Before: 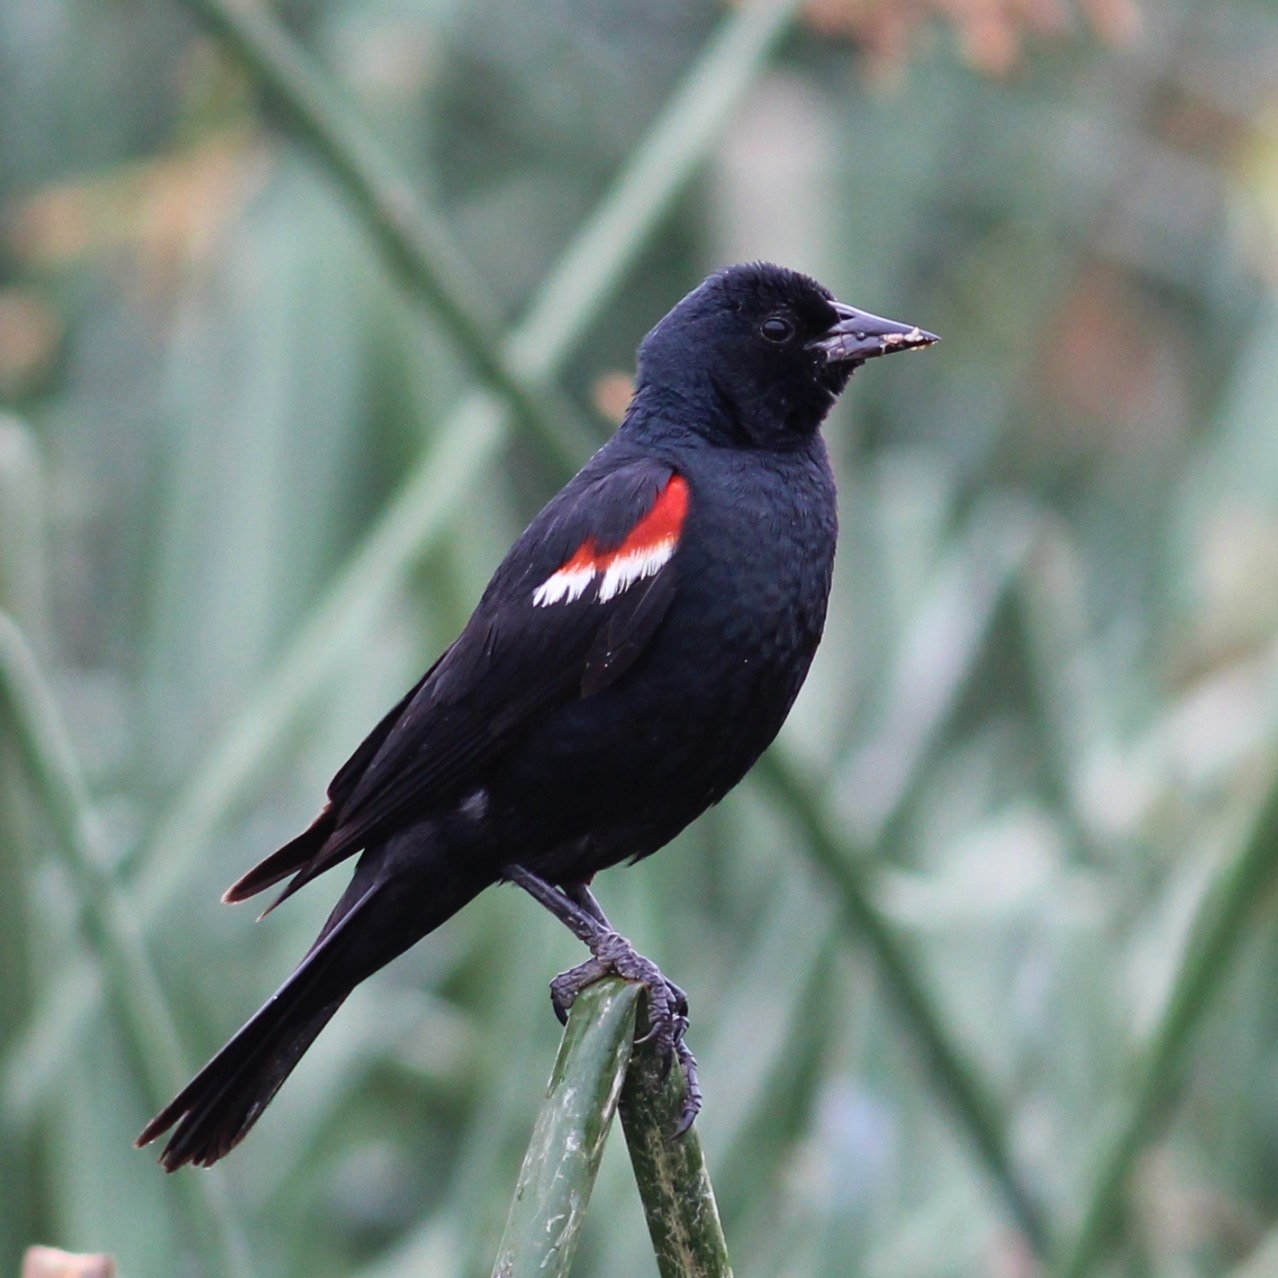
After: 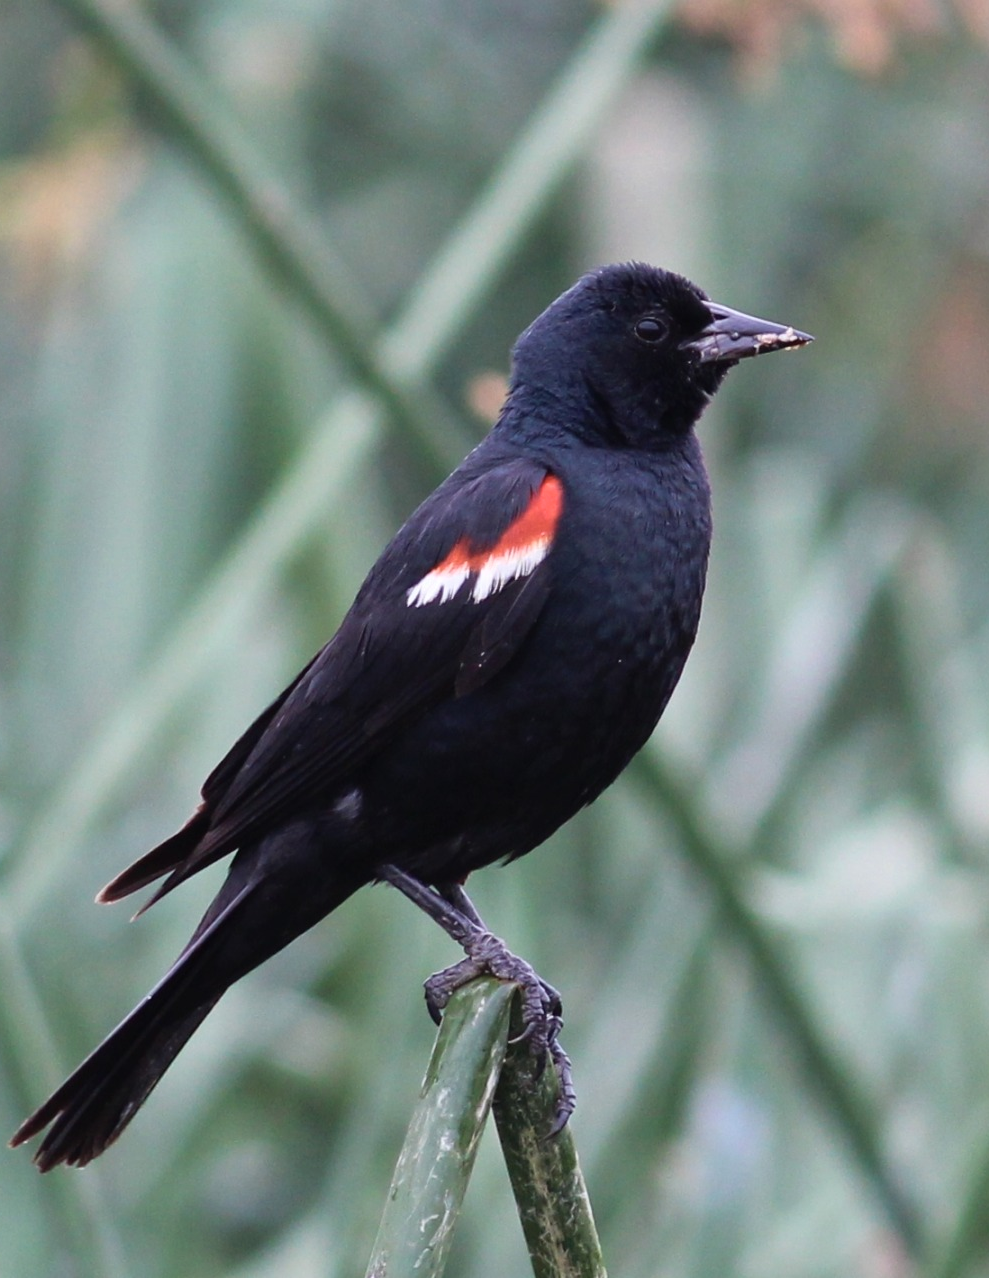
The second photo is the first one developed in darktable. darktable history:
crop: left 9.88%, right 12.664%
color zones: curves: ch0 [(0, 0.558) (0.143, 0.559) (0.286, 0.529) (0.429, 0.505) (0.571, 0.5) (0.714, 0.5) (0.857, 0.5) (1, 0.558)]; ch1 [(0, 0.469) (0.01, 0.469) (0.12, 0.446) (0.248, 0.469) (0.5, 0.5) (0.748, 0.5) (0.99, 0.469) (1, 0.469)]
